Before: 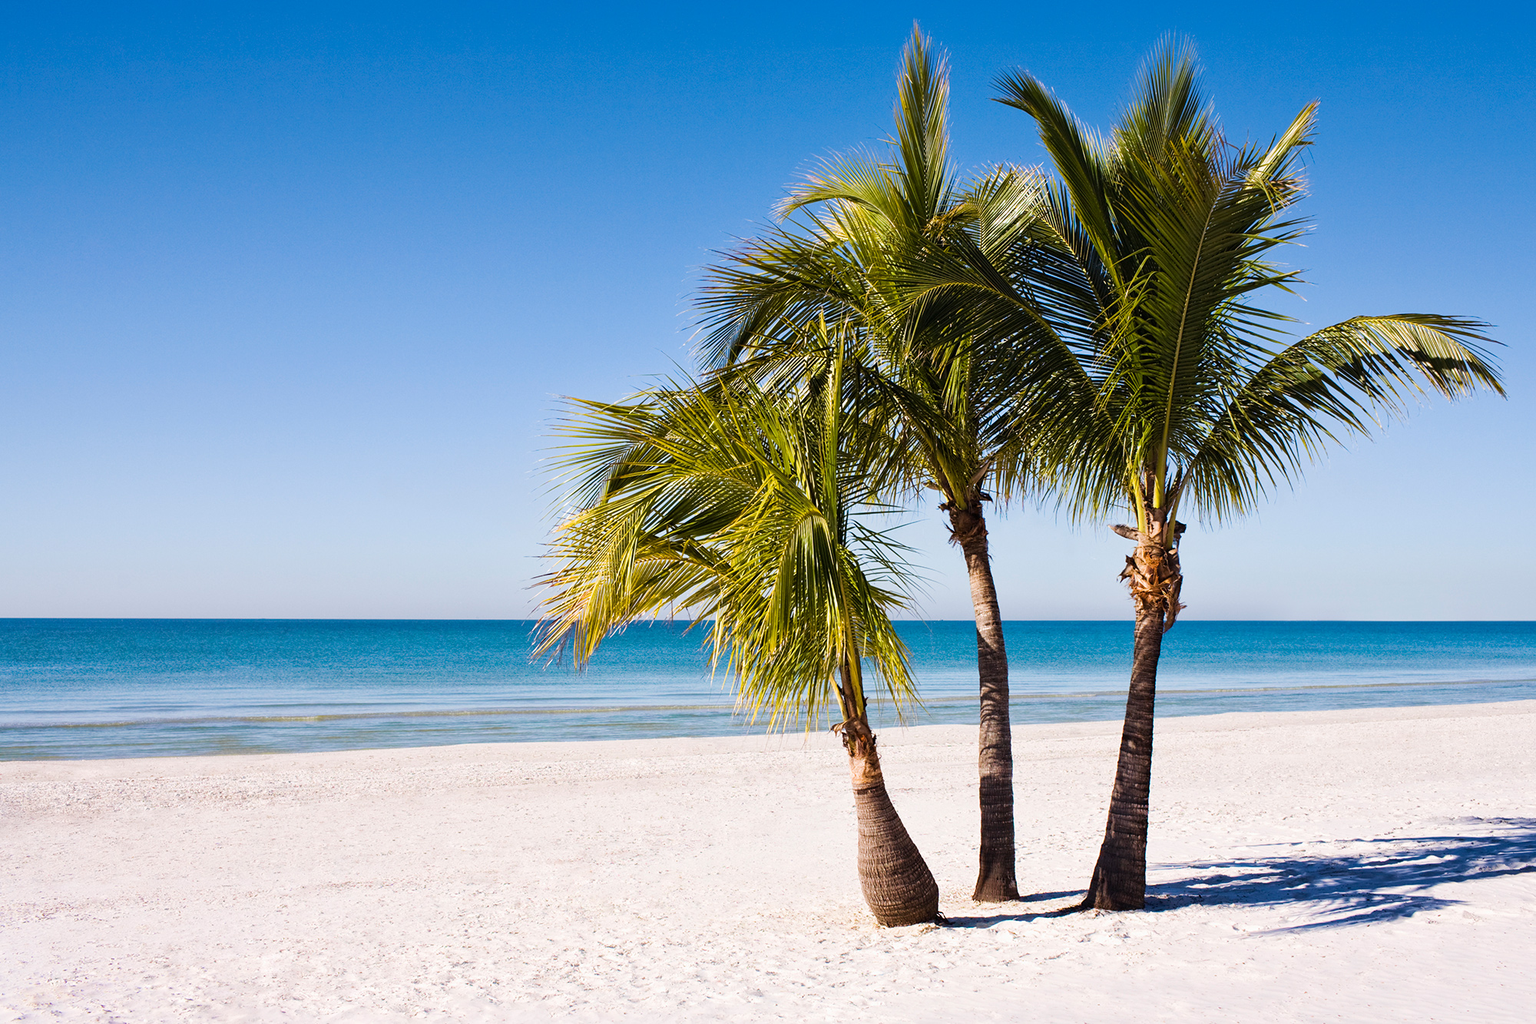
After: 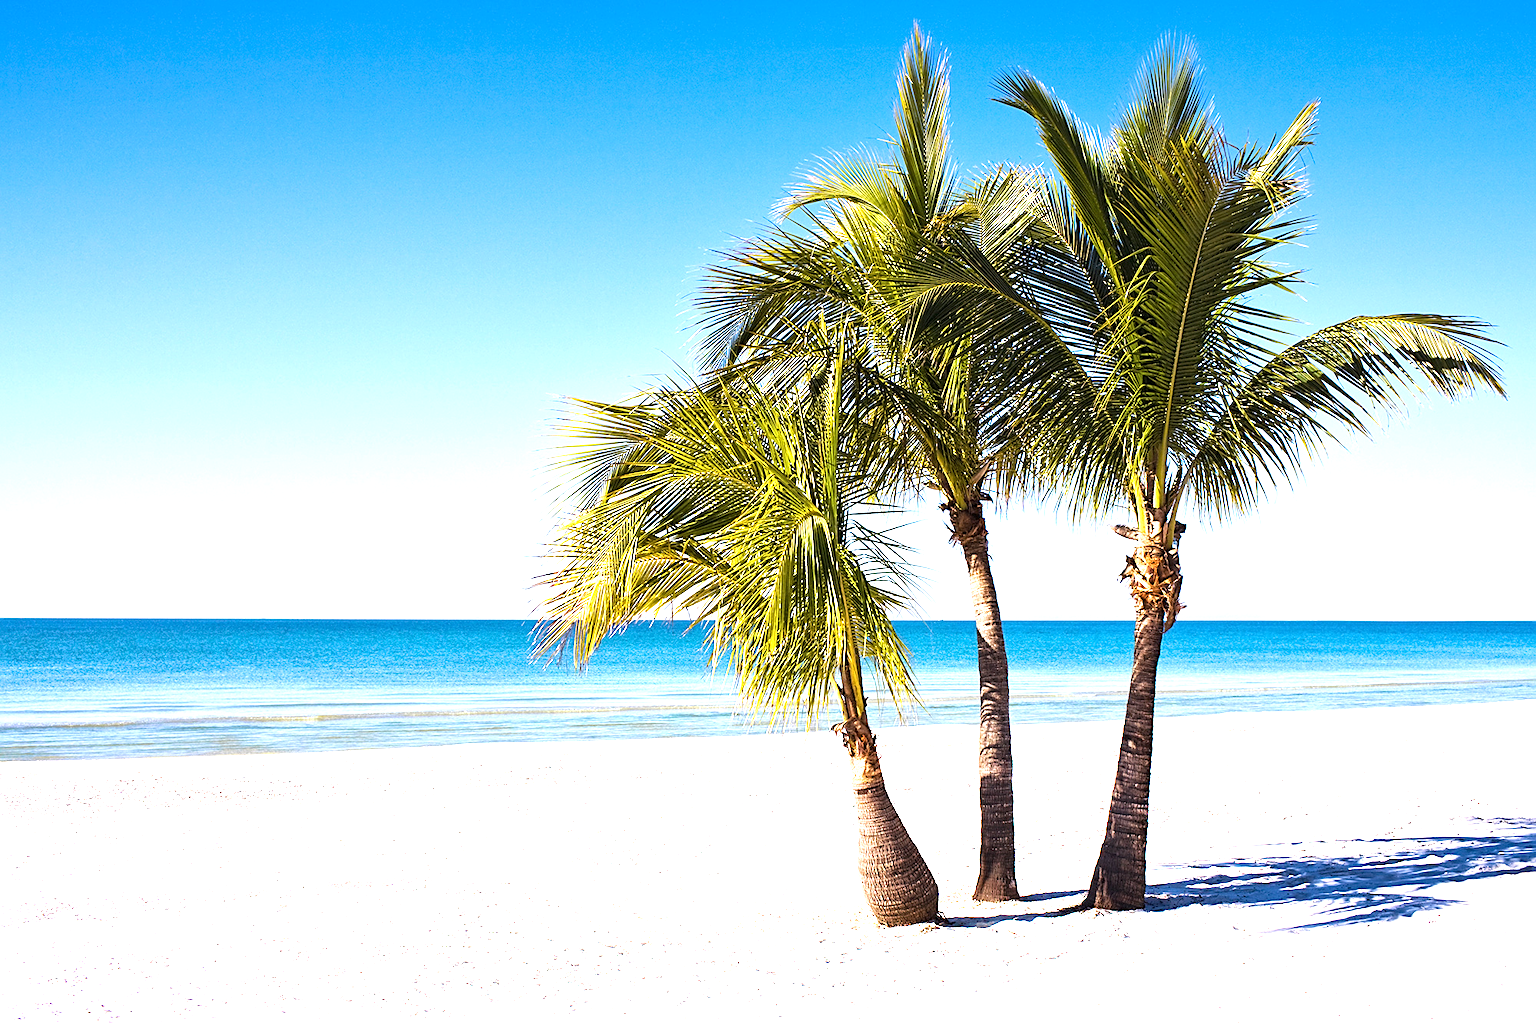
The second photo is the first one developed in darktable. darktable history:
tone equalizer: on, module defaults
exposure: black level correction 0, exposure 1.1 EV, compensate highlight preservation false
sharpen: on, module defaults
